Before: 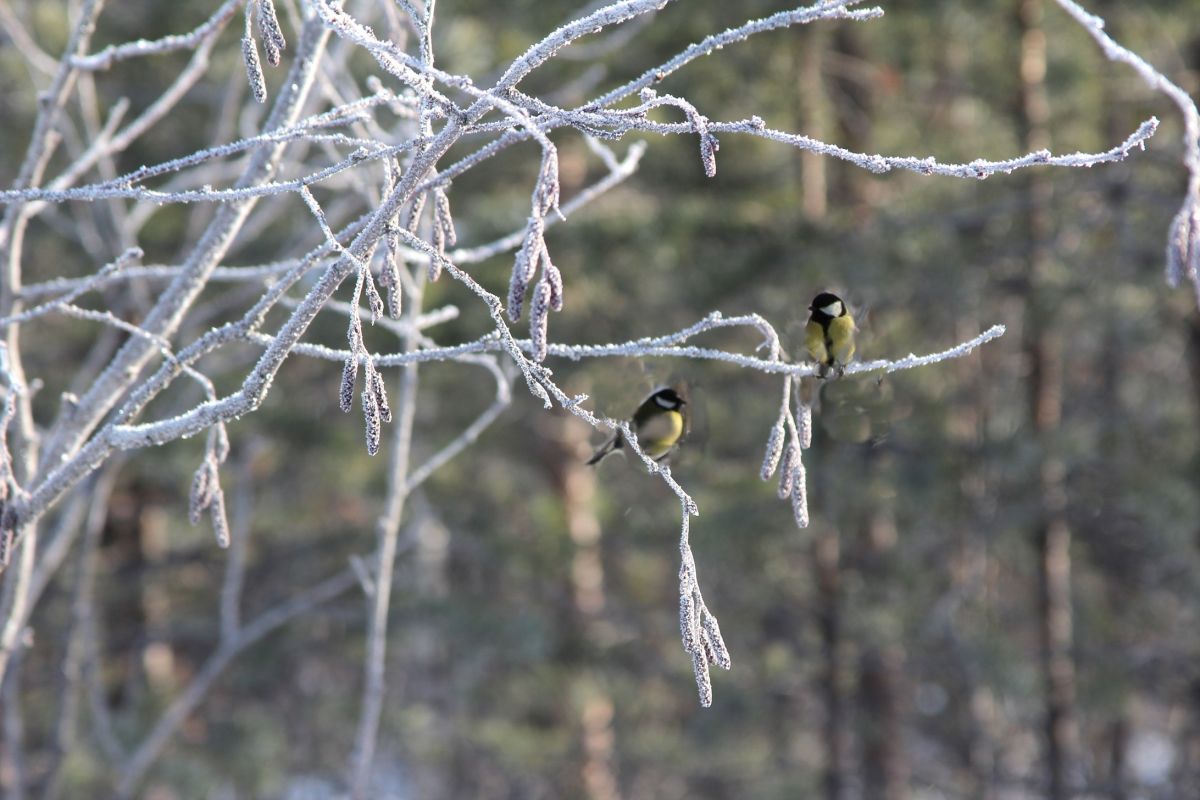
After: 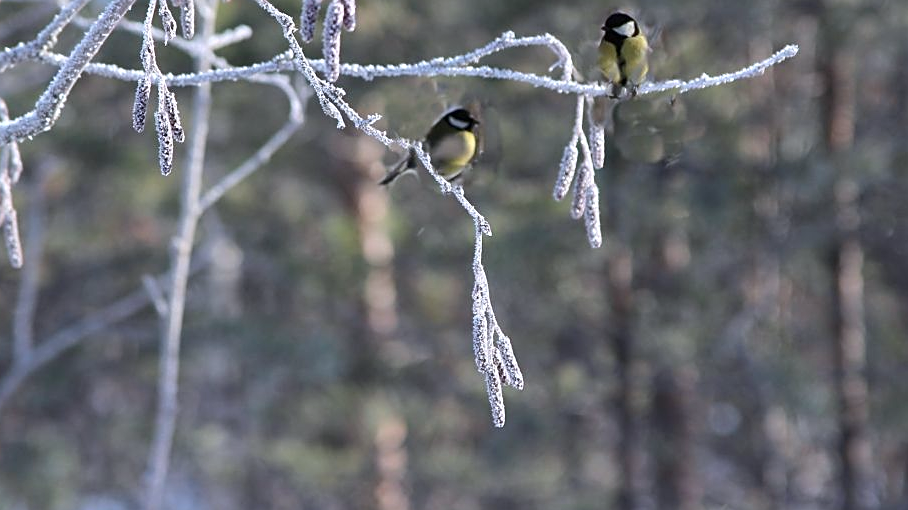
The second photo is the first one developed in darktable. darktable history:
sharpen: on, module defaults
local contrast: mode bilateral grid, contrast 10, coarseness 25, detail 115%, midtone range 0.2
crop and rotate: left 17.299%, top 35.115%, right 7.015%, bottom 1.024%
color calibration: illuminant as shot in camera, x 0.358, y 0.373, temperature 4628.91 K
